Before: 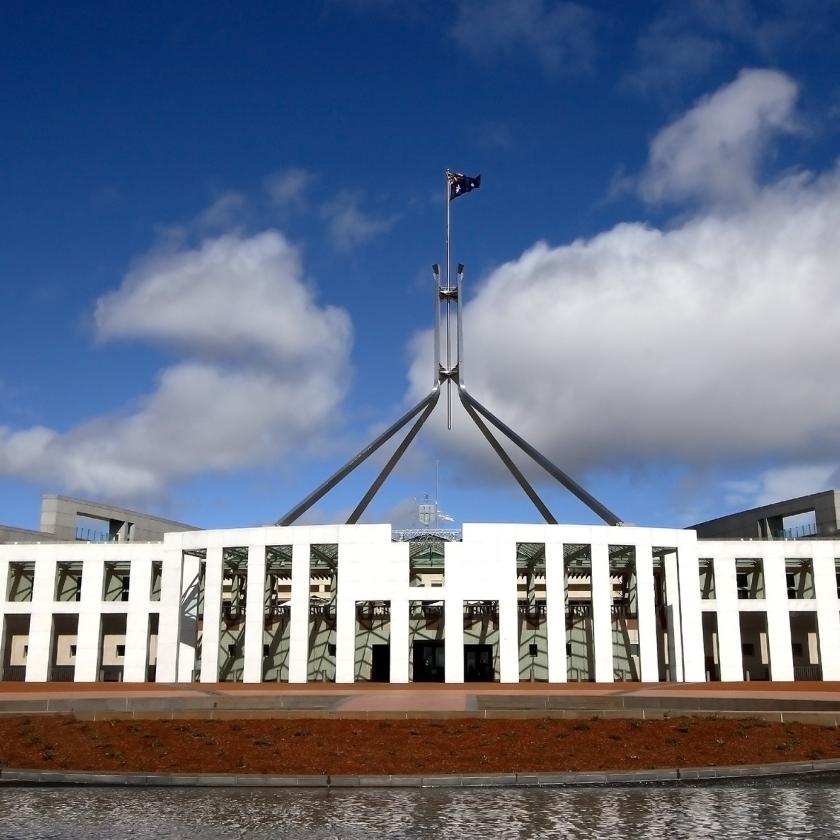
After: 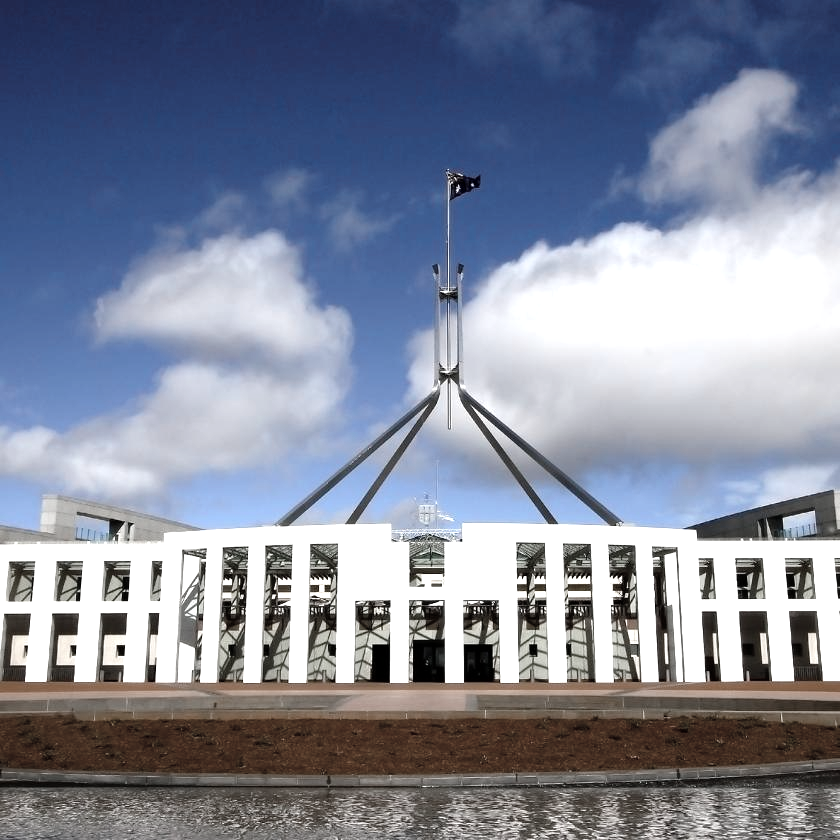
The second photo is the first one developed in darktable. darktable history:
color zones: curves: ch1 [(0.238, 0.163) (0.476, 0.2) (0.733, 0.322) (0.848, 0.134)]
color balance rgb: shadows lift › chroma 0.87%, shadows lift › hue 112.87°, linear chroma grading › global chroma 0.709%, perceptual saturation grading › global saturation 20%, perceptual saturation grading › highlights -25.368%, perceptual saturation grading › shadows 24.572%, global vibrance 14.592%
tone equalizer: -8 EV -0.713 EV, -7 EV -0.694 EV, -6 EV -0.587 EV, -5 EV -0.365 EV, -3 EV 0.394 EV, -2 EV 0.6 EV, -1 EV 0.691 EV, +0 EV 0.756 EV
contrast equalizer: octaves 7, y [[0.5 ×6], [0.5 ×6], [0.5 ×6], [0, 0.033, 0.067, 0.1, 0.133, 0.167], [0, 0.05, 0.1, 0.15, 0.2, 0.25]], mix -0.997
